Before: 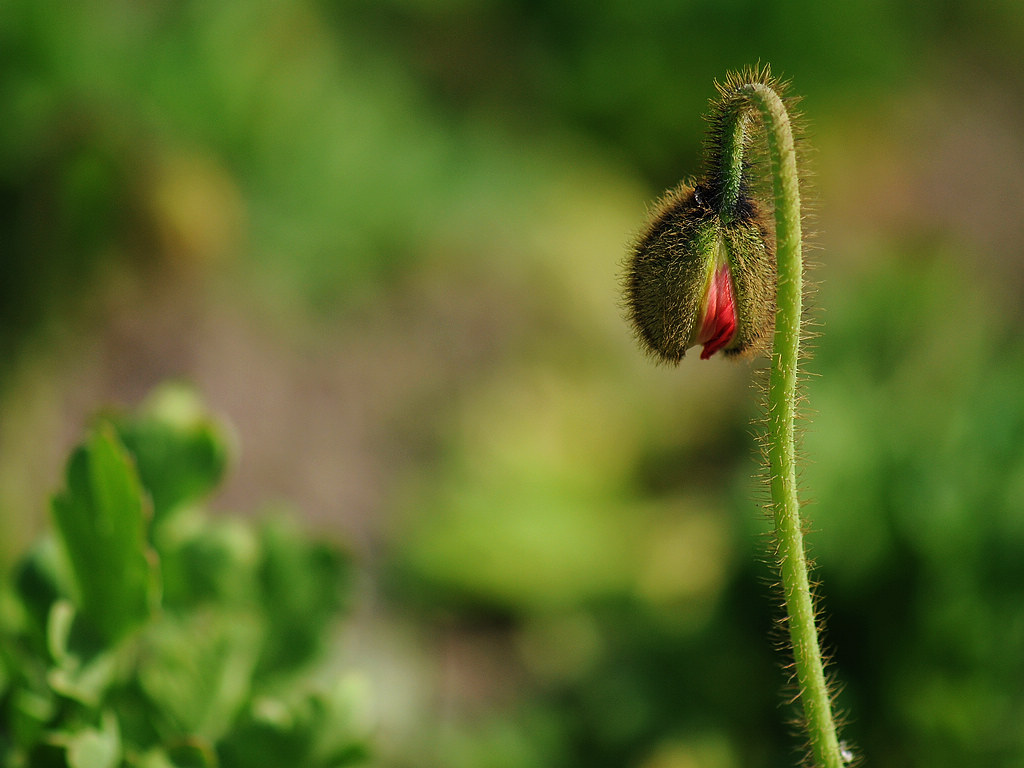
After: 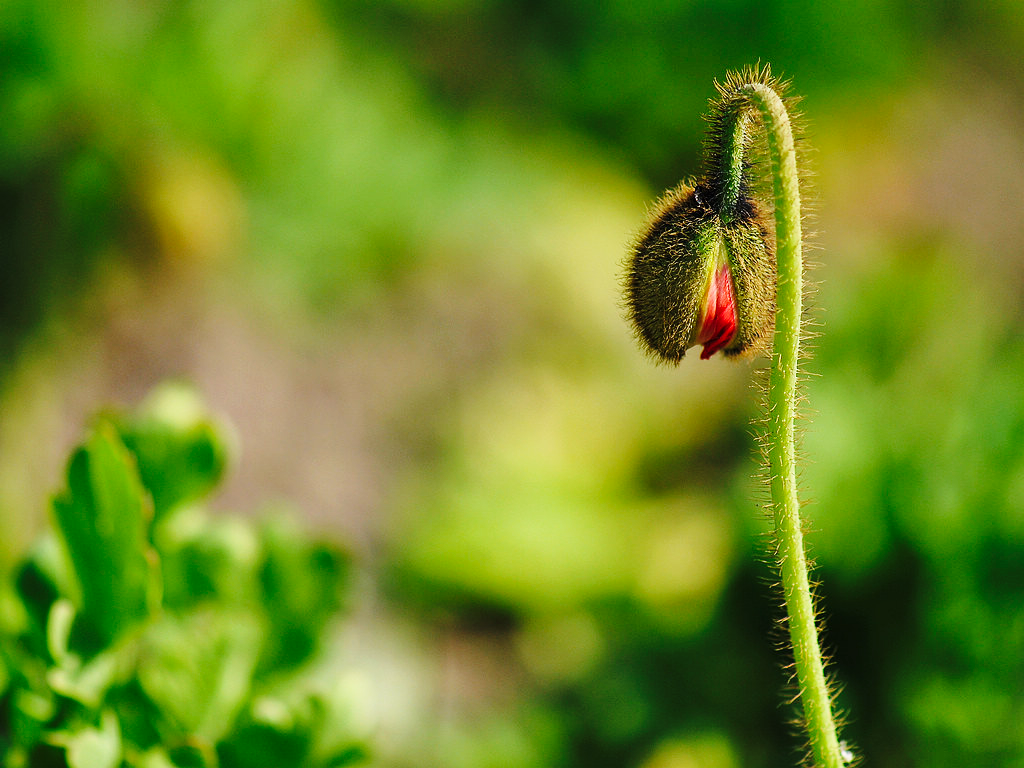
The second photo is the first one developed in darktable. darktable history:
base curve: curves: ch0 [(0, 0) (0.028, 0.03) (0.121, 0.232) (0.46, 0.748) (0.859, 0.968) (1, 1)], preserve colors none
shadows and highlights: low approximation 0.01, soften with gaussian
